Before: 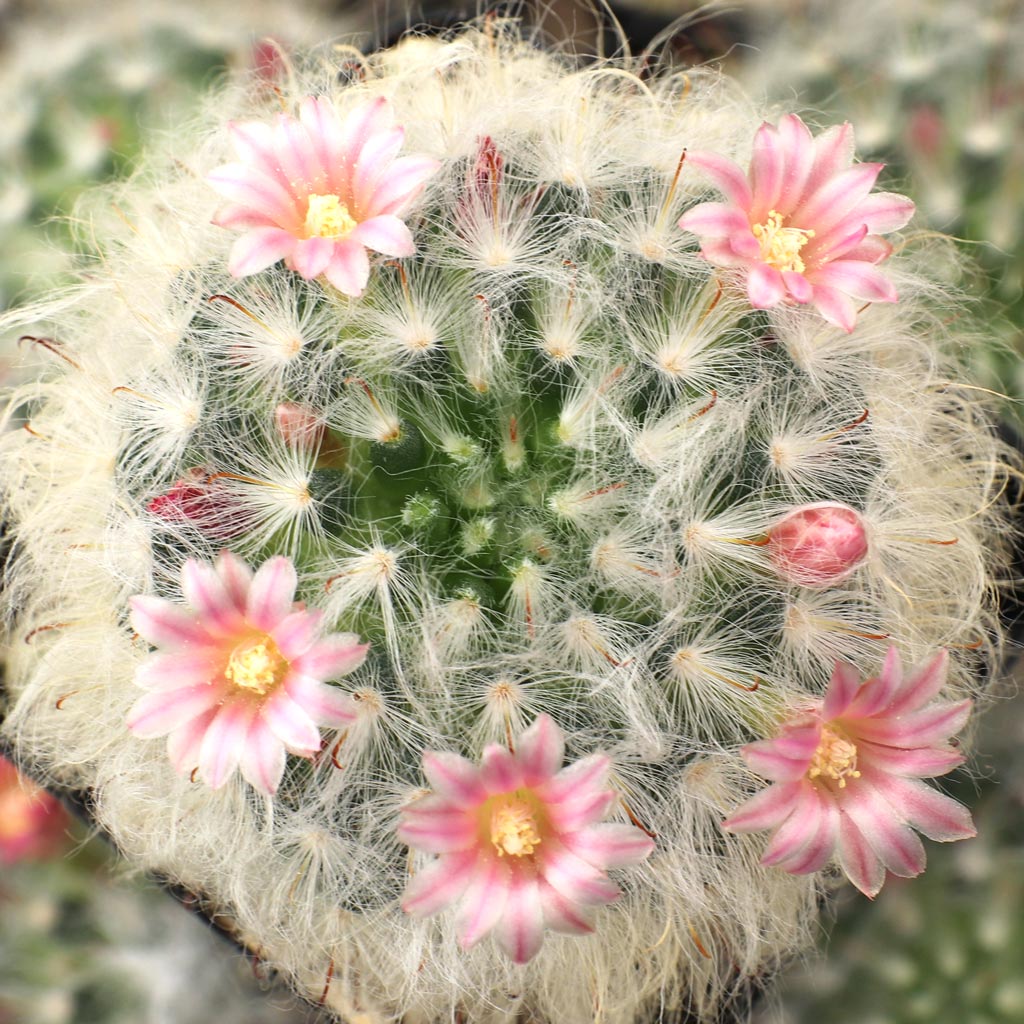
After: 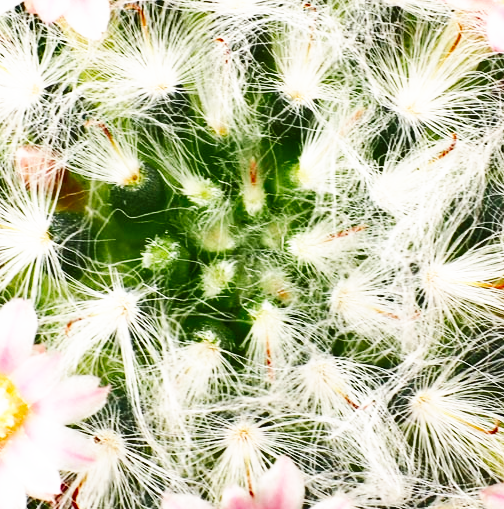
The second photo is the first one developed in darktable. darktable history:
shadows and highlights: low approximation 0.01, soften with gaussian
base curve: curves: ch0 [(0, 0) (0.007, 0.004) (0.027, 0.03) (0.046, 0.07) (0.207, 0.54) (0.442, 0.872) (0.673, 0.972) (1, 1)], preserve colors none
crop: left 25.475%, top 25.162%, right 25.237%, bottom 25.097%
